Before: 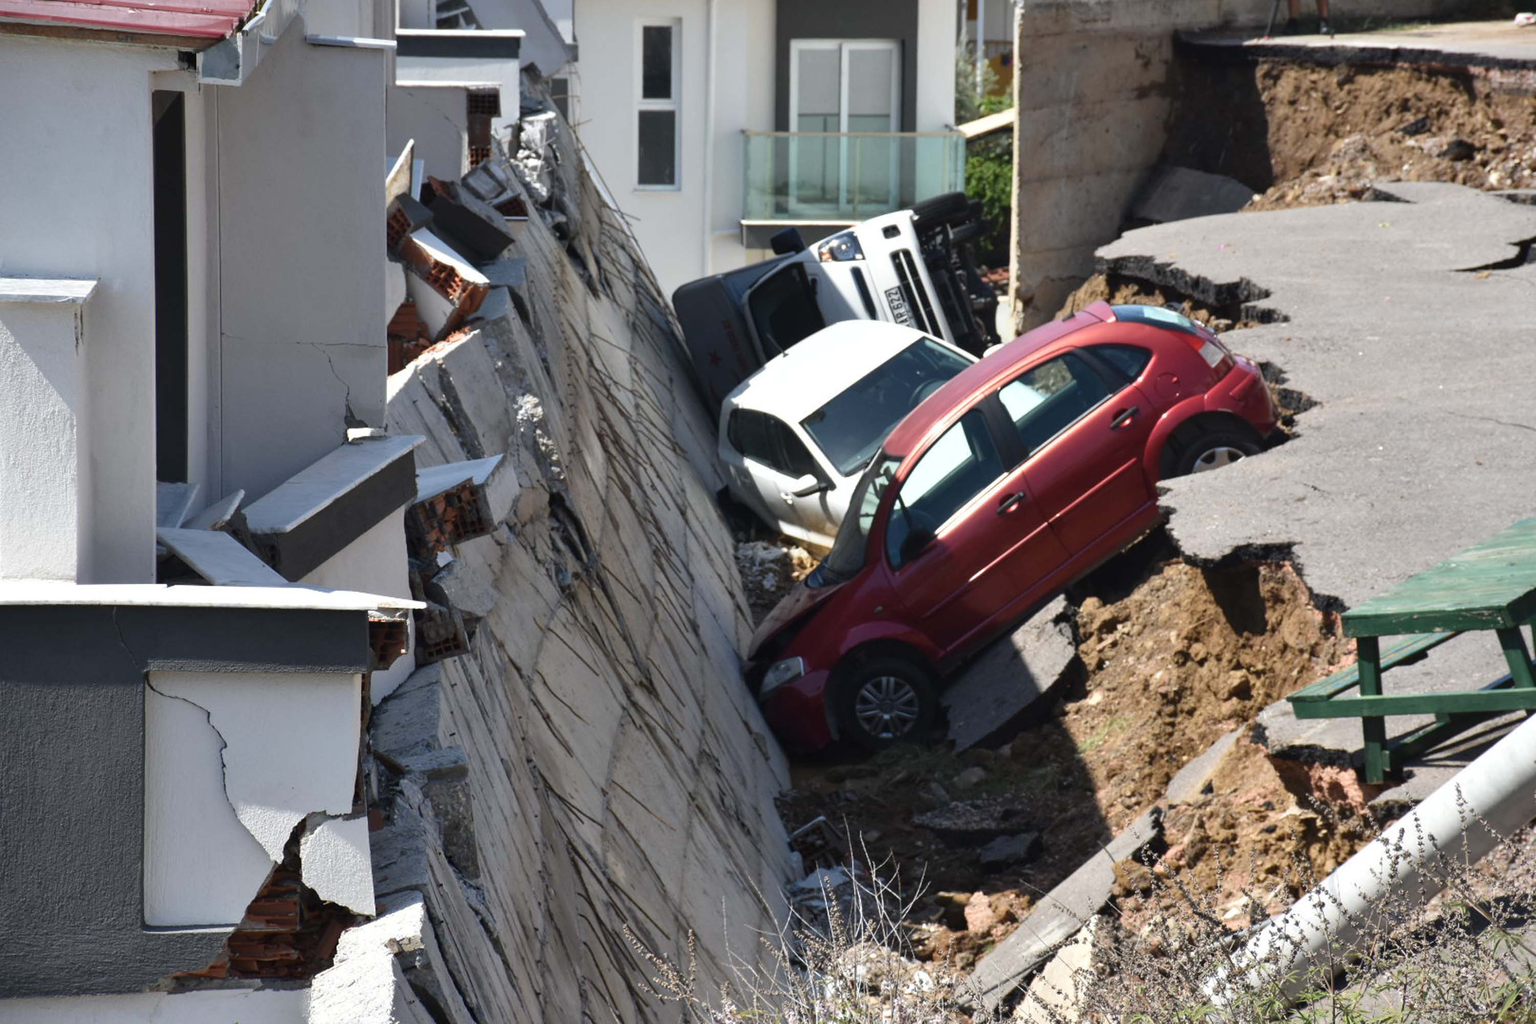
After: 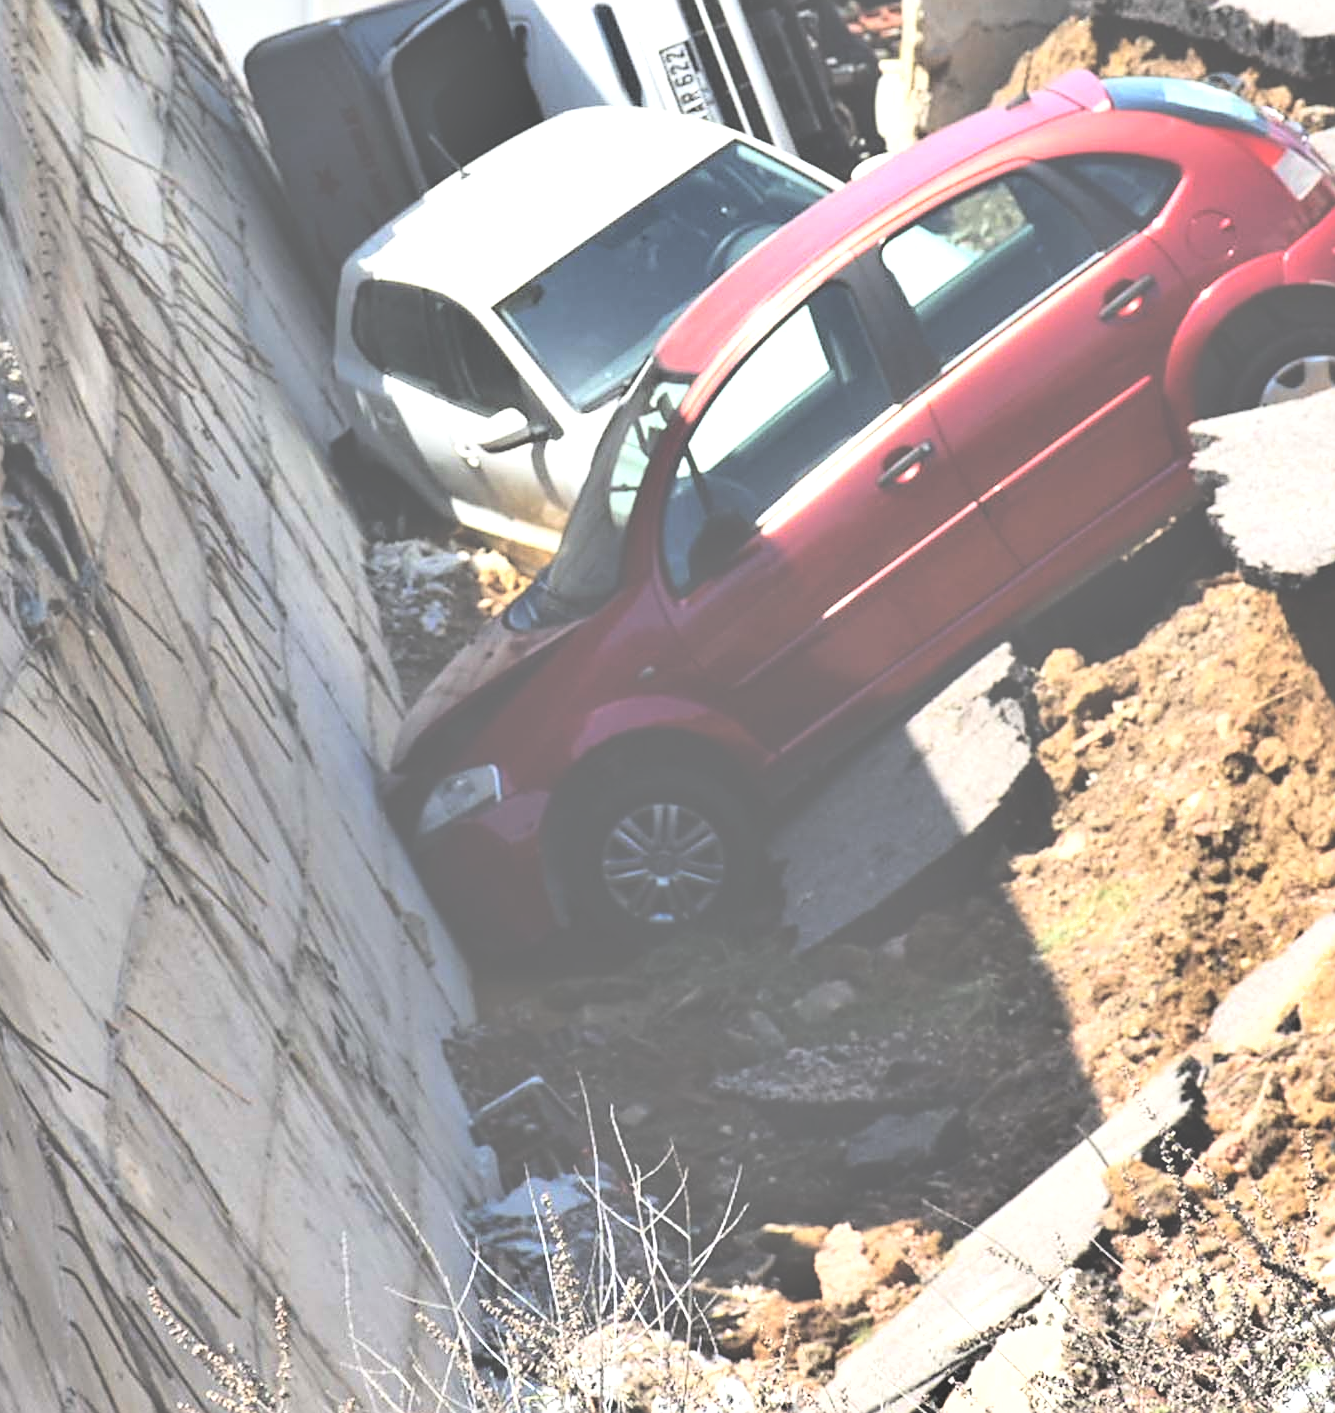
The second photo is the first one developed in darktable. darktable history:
crop: left 35.666%, top 25.922%, right 19.807%, bottom 3.397%
exposure: black level correction -0.086, compensate highlight preservation false
base curve: curves: ch0 [(0, 0) (0.036, 0.025) (0.121, 0.166) (0.206, 0.329) (0.605, 0.79) (1, 1)]
shadows and highlights: highlights color adjustment 31.72%, low approximation 0.01, soften with gaussian
sharpen: on, module defaults
tone equalizer: -8 EV -0.767 EV, -7 EV -0.719 EV, -6 EV -0.62 EV, -5 EV -0.378 EV, -3 EV 0.402 EV, -2 EV 0.6 EV, -1 EV 0.688 EV, +0 EV 0.727 EV
contrast brightness saturation: contrast 0.037, saturation 0.162
